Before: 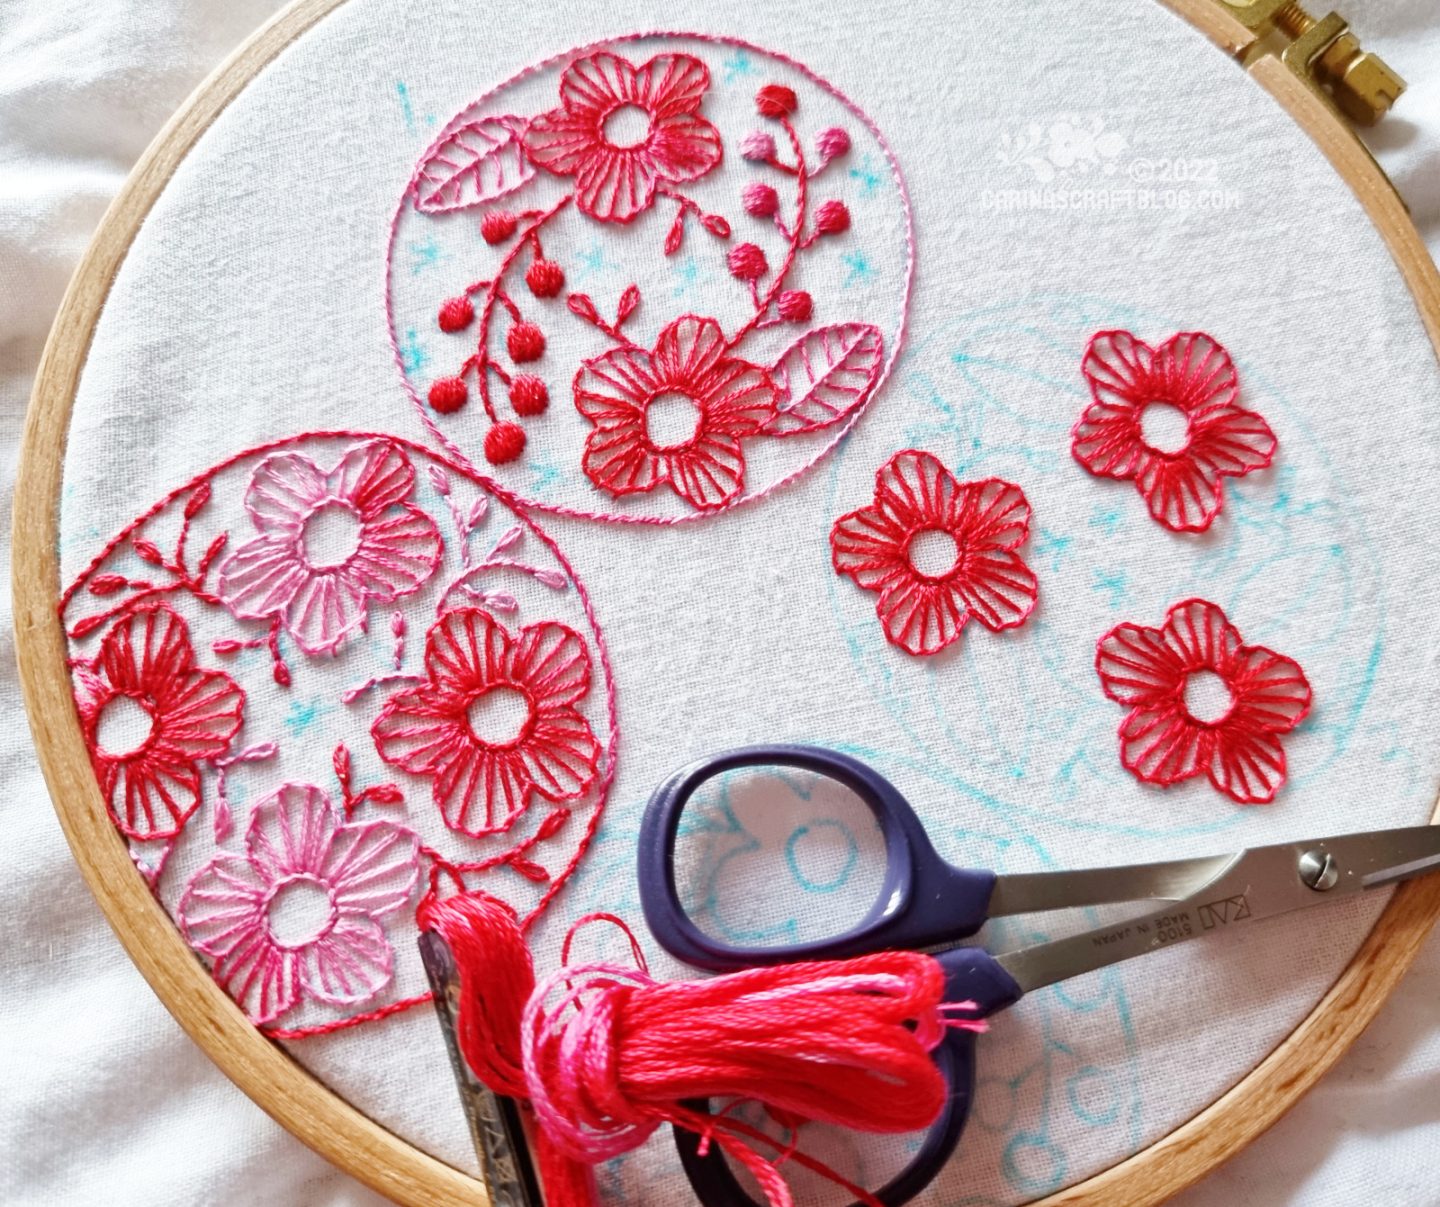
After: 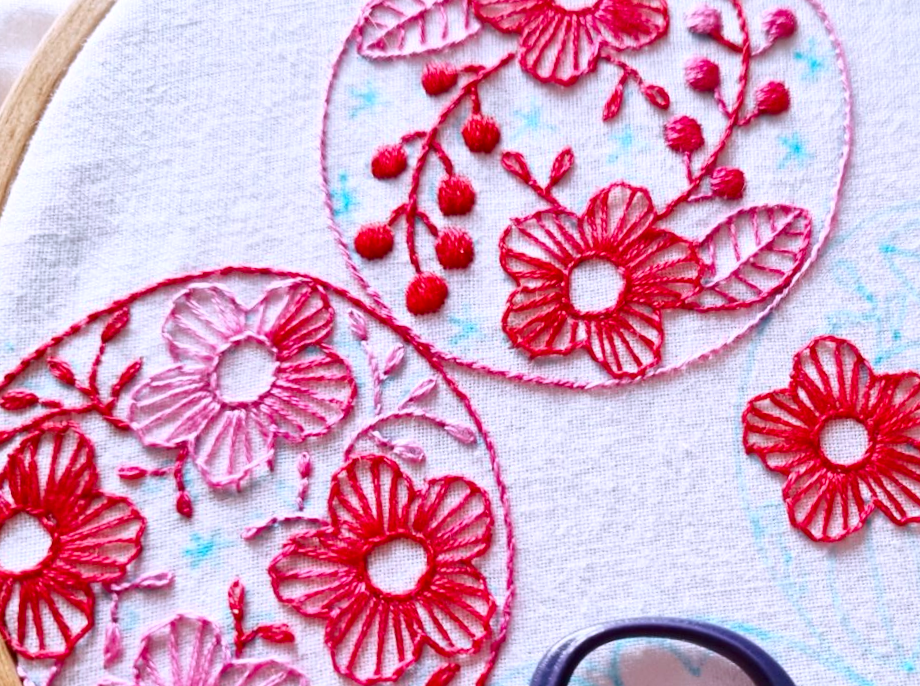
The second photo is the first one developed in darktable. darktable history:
crop and rotate: angle -4.99°, left 2.122%, top 6.945%, right 27.566%, bottom 30.519%
contrast brightness saturation: contrast 0.13, brightness -0.05, saturation 0.16
white balance: red 1.004, blue 1.096
